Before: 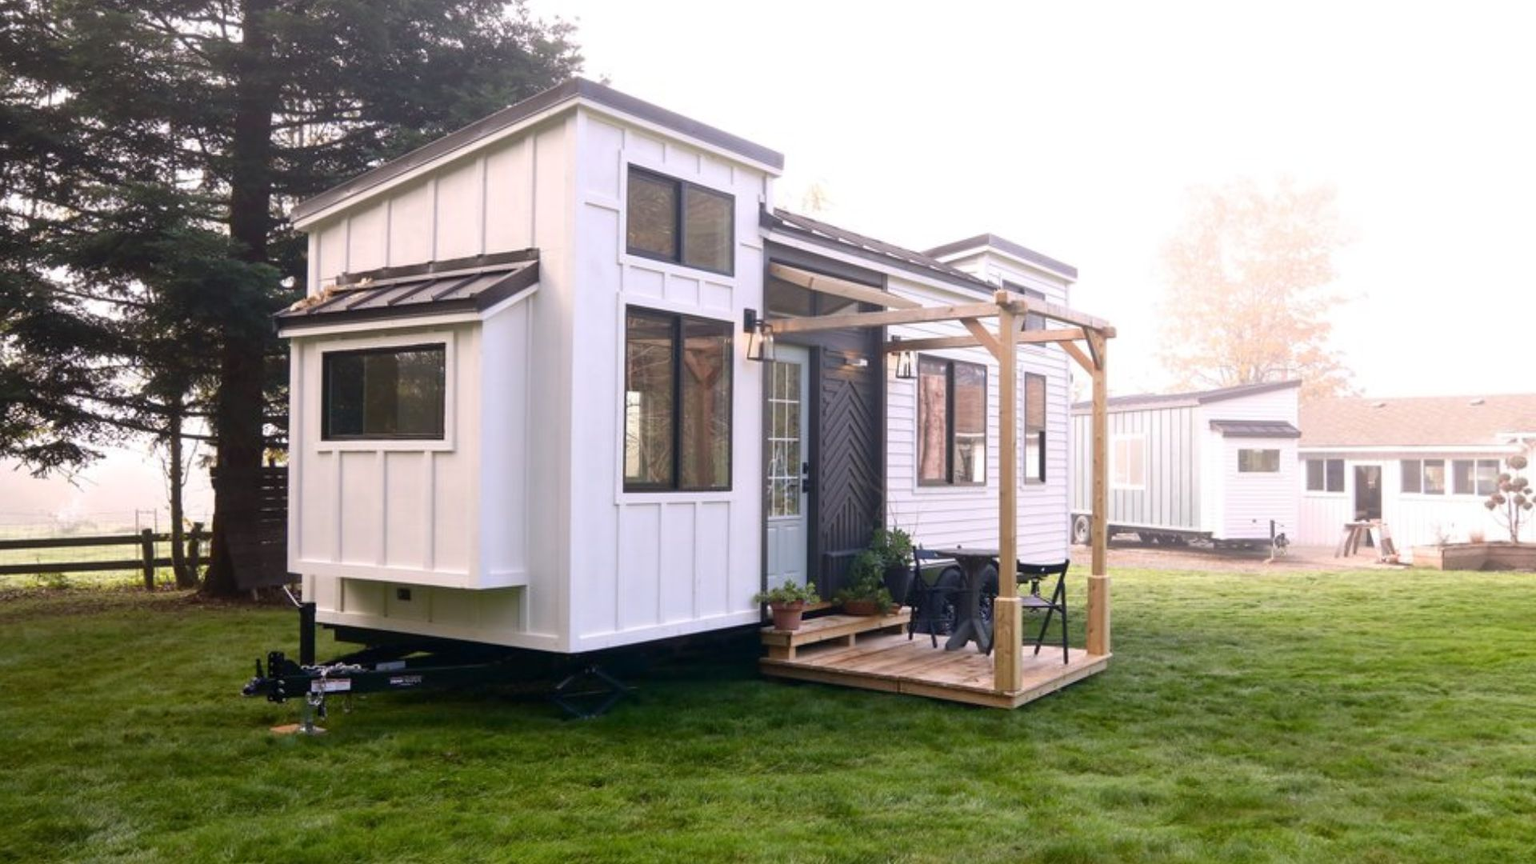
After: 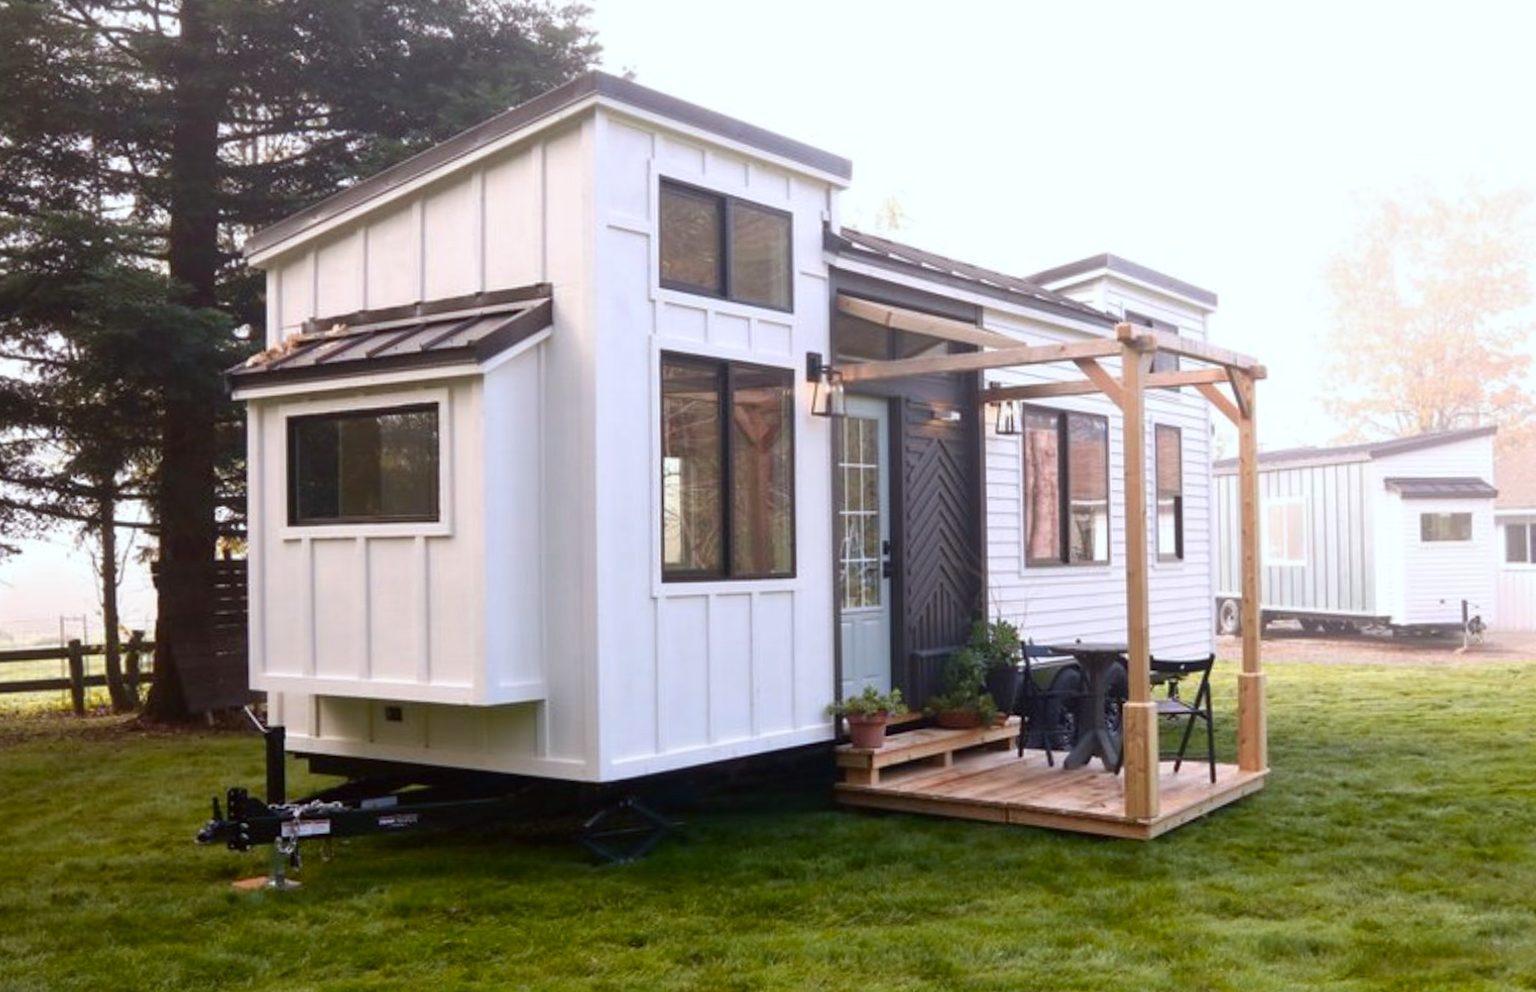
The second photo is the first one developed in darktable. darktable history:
crop and rotate: angle 1.19°, left 4.181%, top 1.112%, right 11.867%, bottom 2.48%
color correction: highlights a* -2.84, highlights b* -2.86, shadows a* 2.5, shadows b* 2.81
color zones: curves: ch1 [(0.235, 0.558) (0.75, 0.5)]; ch2 [(0.25, 0.462) (0.749, 0.457)]
